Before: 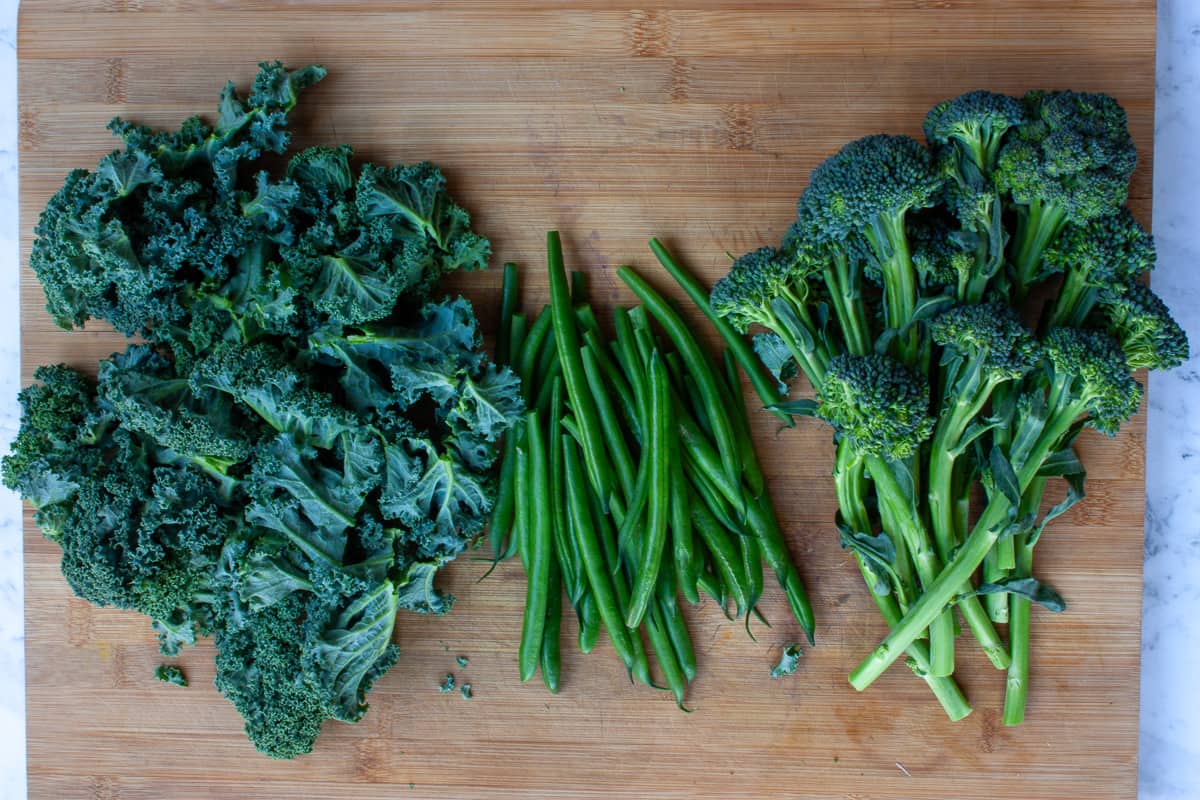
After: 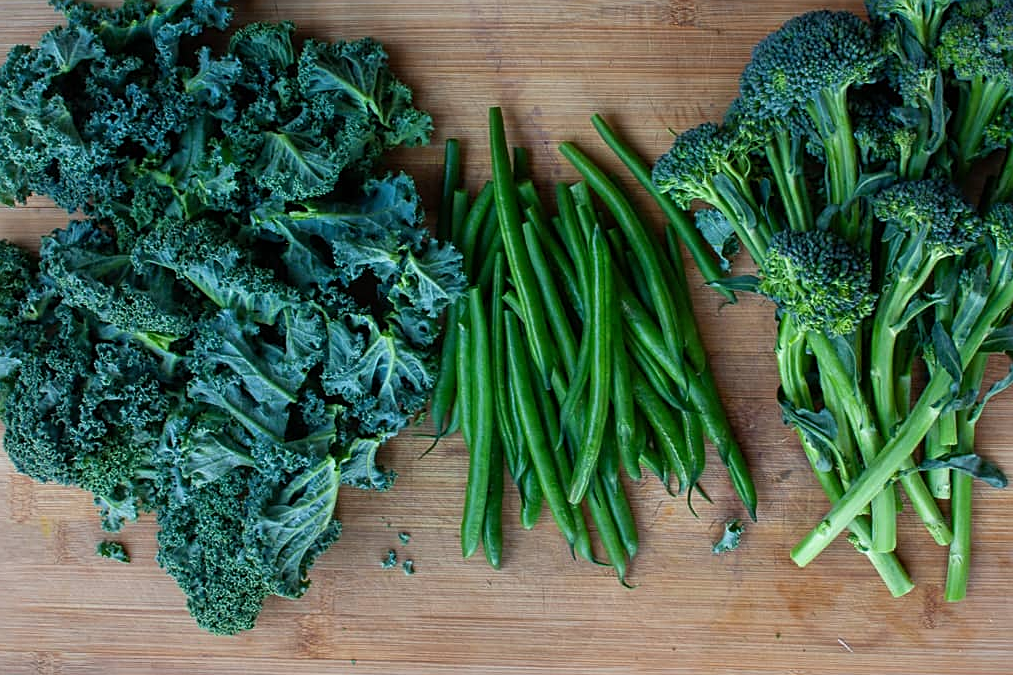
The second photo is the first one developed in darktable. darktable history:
sharpen: on, module defaults
crop and rotate: left 4.842%, top 15.51%, right 10.668%
